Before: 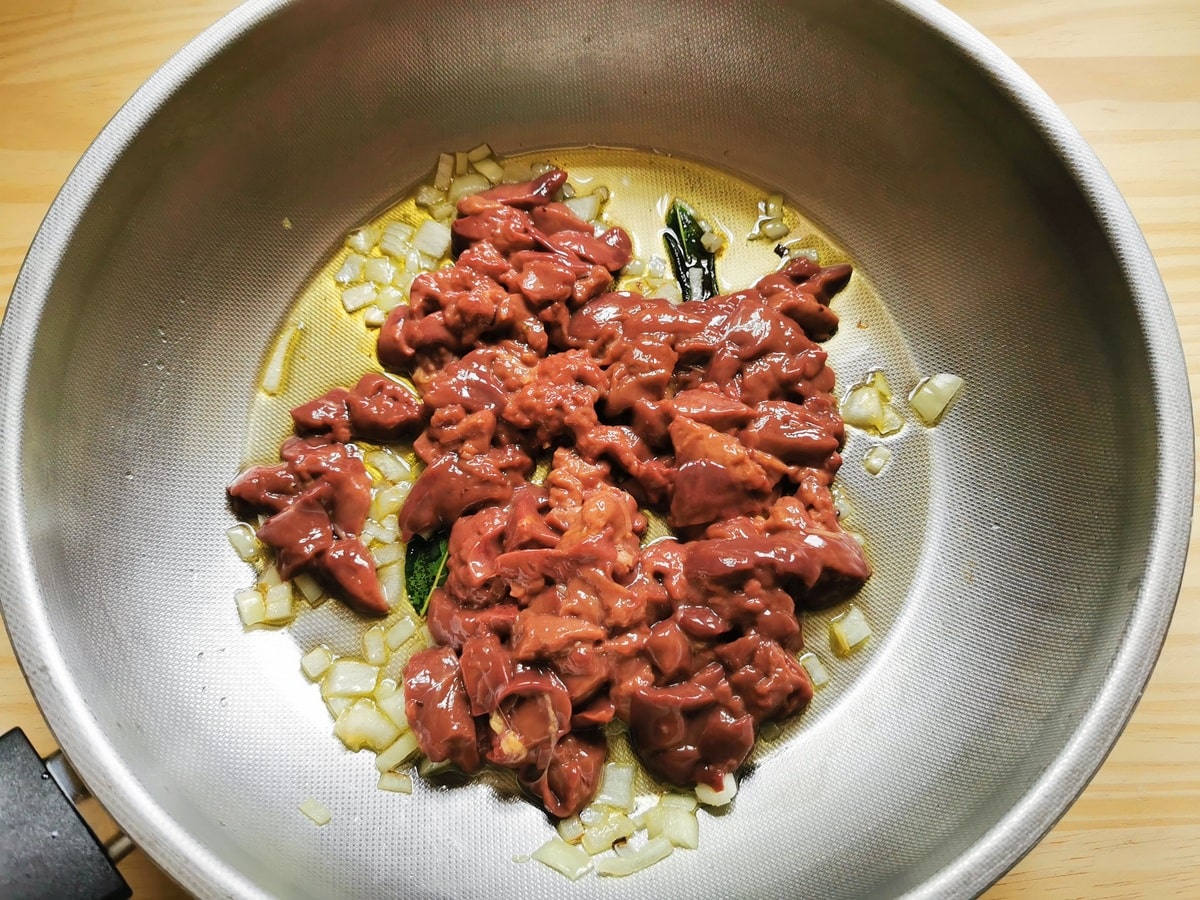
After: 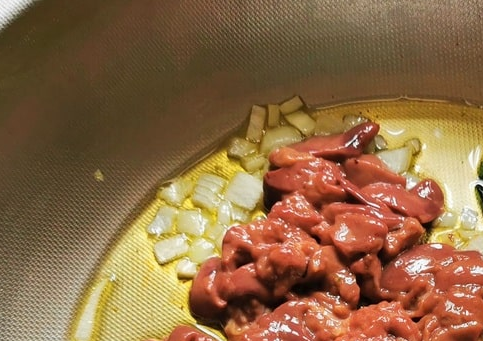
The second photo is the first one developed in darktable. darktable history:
crop: left 15.737%, top 5.429%, right 43.932%, bottom 56.592%
